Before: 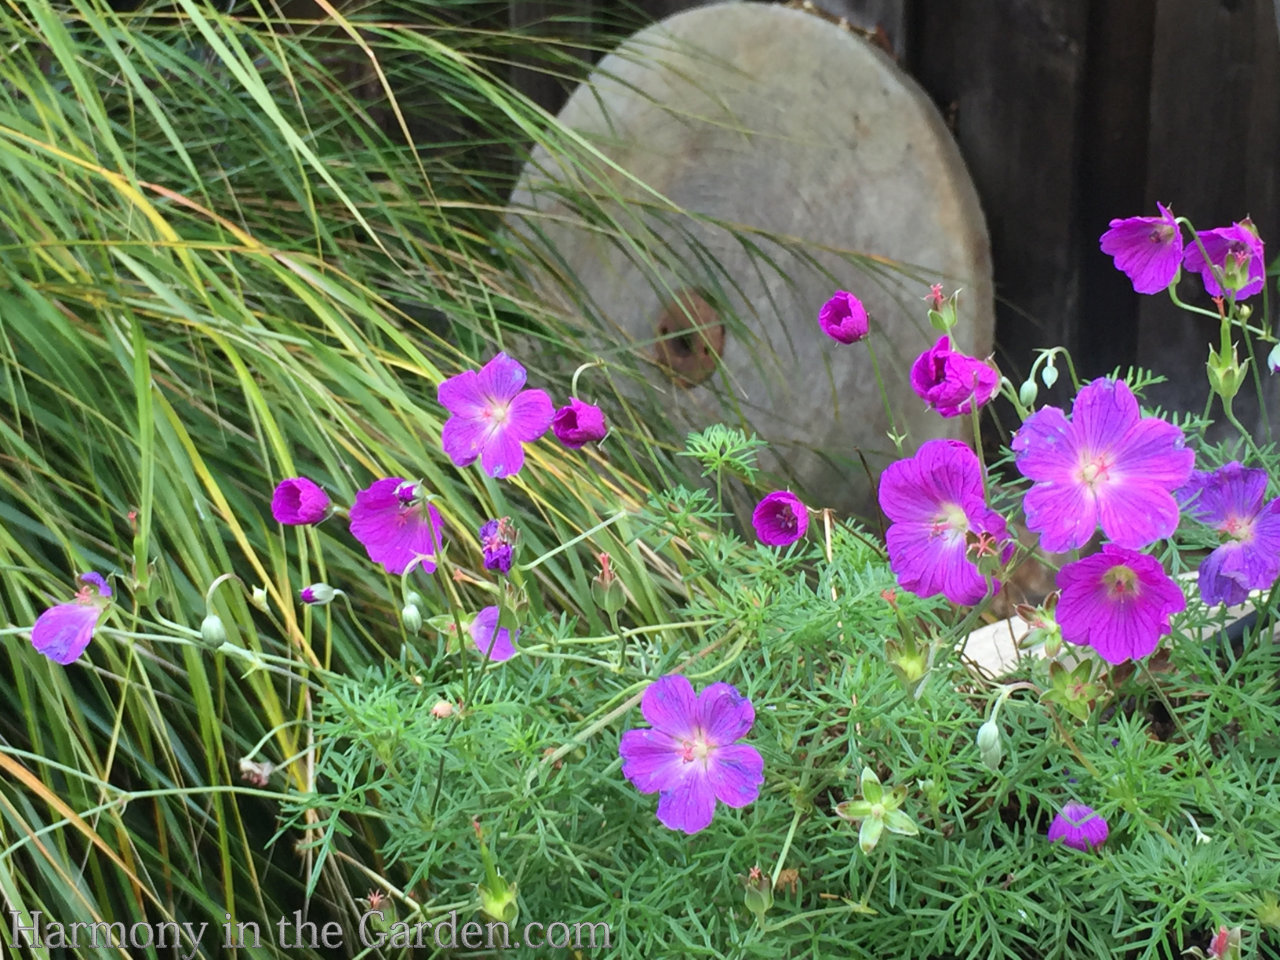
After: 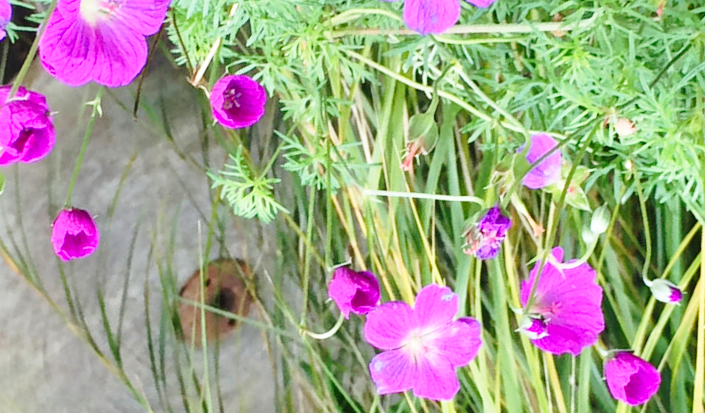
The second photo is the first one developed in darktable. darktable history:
base curve: curves: ch0 [(0, 0) (0.028, 0.03) (0.121, 0.232) (0.46, 0.748) (0.859, 0.968) (1, 1)], preserve colors none
crop and rotate: angle 146.84°, left 9.154%, top 15.59%, right 4.521%, bottom 16.902%
